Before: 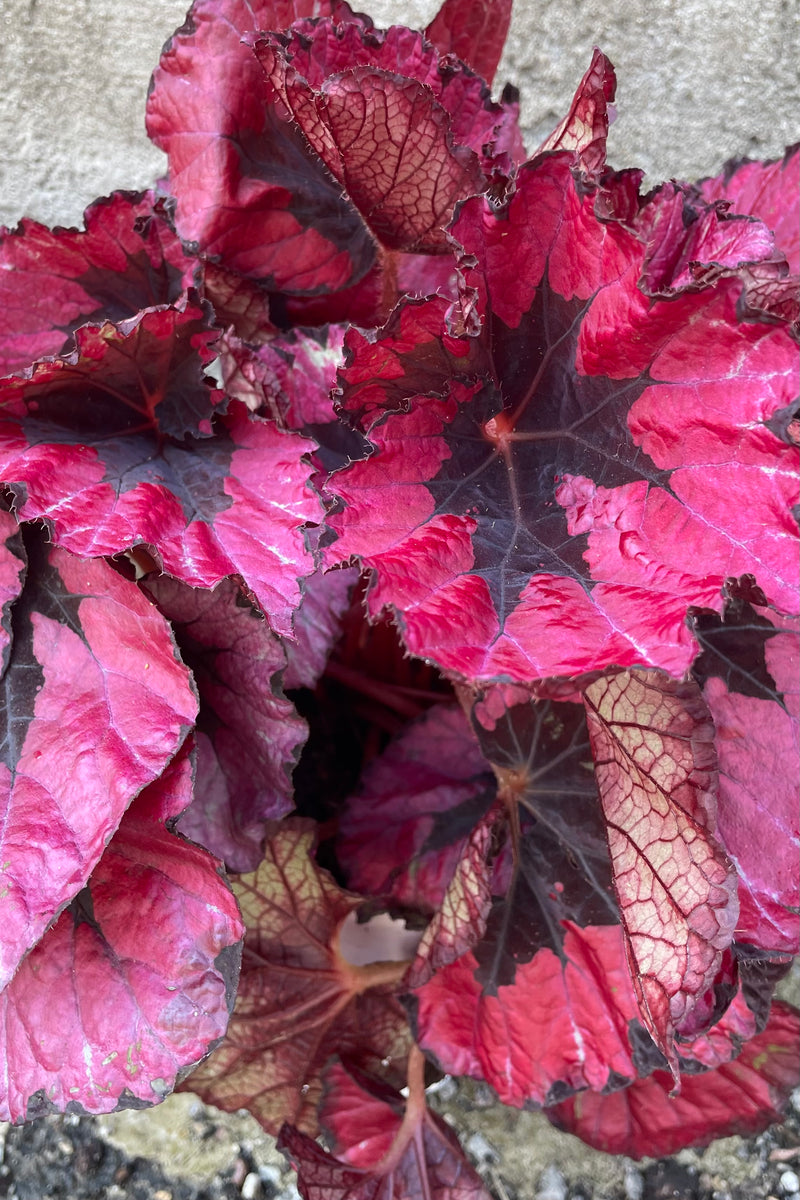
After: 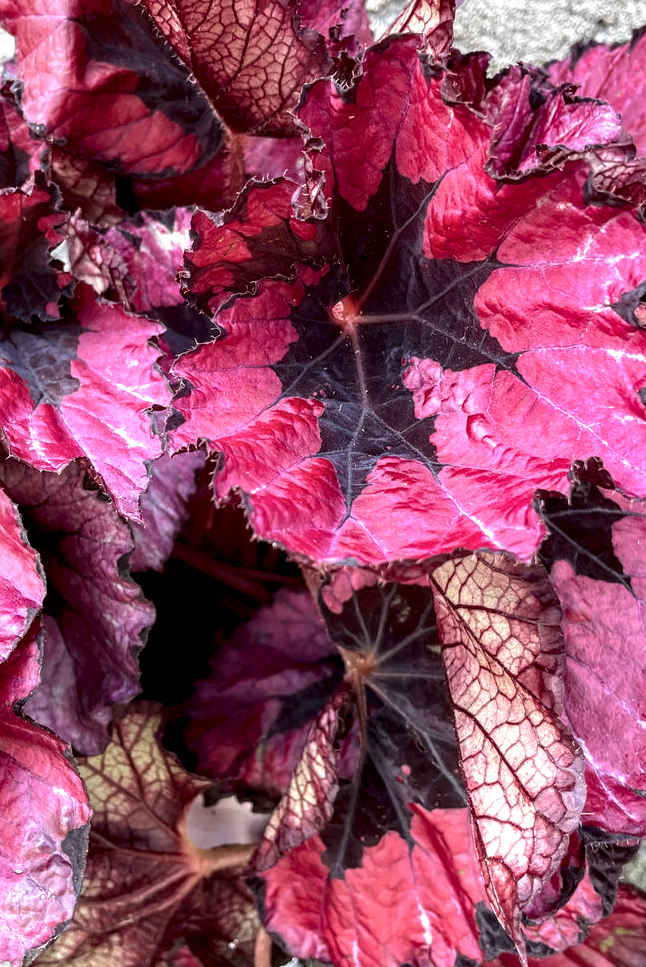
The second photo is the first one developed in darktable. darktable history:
local contrast: highlights 65%, shadows 54%, detail 168%, midtone range 0.52
crop: left 19.145%, top 9.753%, right 0.001%, bottom 9.615%
shadows and highlights: shadows -12.36, white point adjustment 3.93, highlights 28.7
